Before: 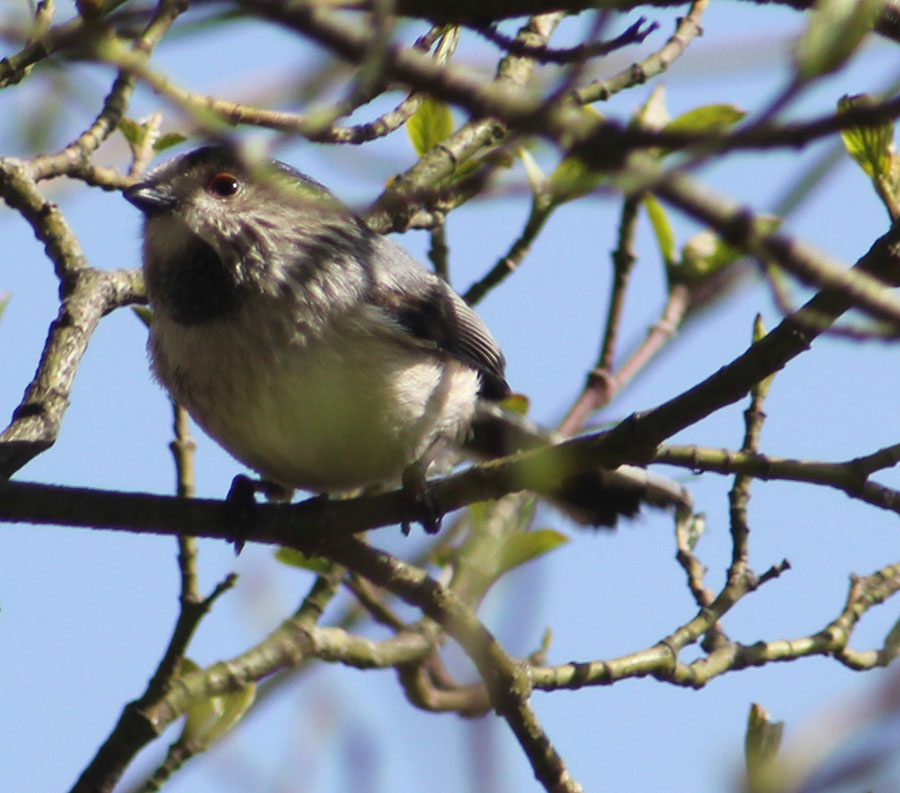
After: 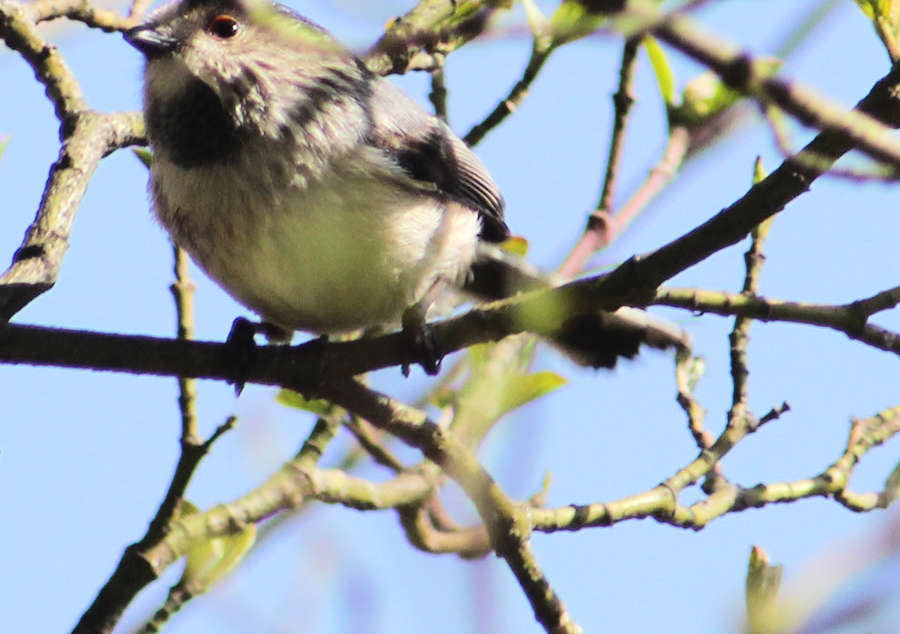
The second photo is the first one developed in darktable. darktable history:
tone equalizer: -7 EV 0.161 EV, -6 EV 0.635 EV, -5 EV 1.18 EV, -4 EV 1.36 EV, -3 EV 1.16 EV, -2 EV 0.6 EV, -1 EV 0.151 EV, edges refinement/feathering 500, mask exposure compensation -1.57 EV, preserve details no
crop and rotate: top 20.005%
